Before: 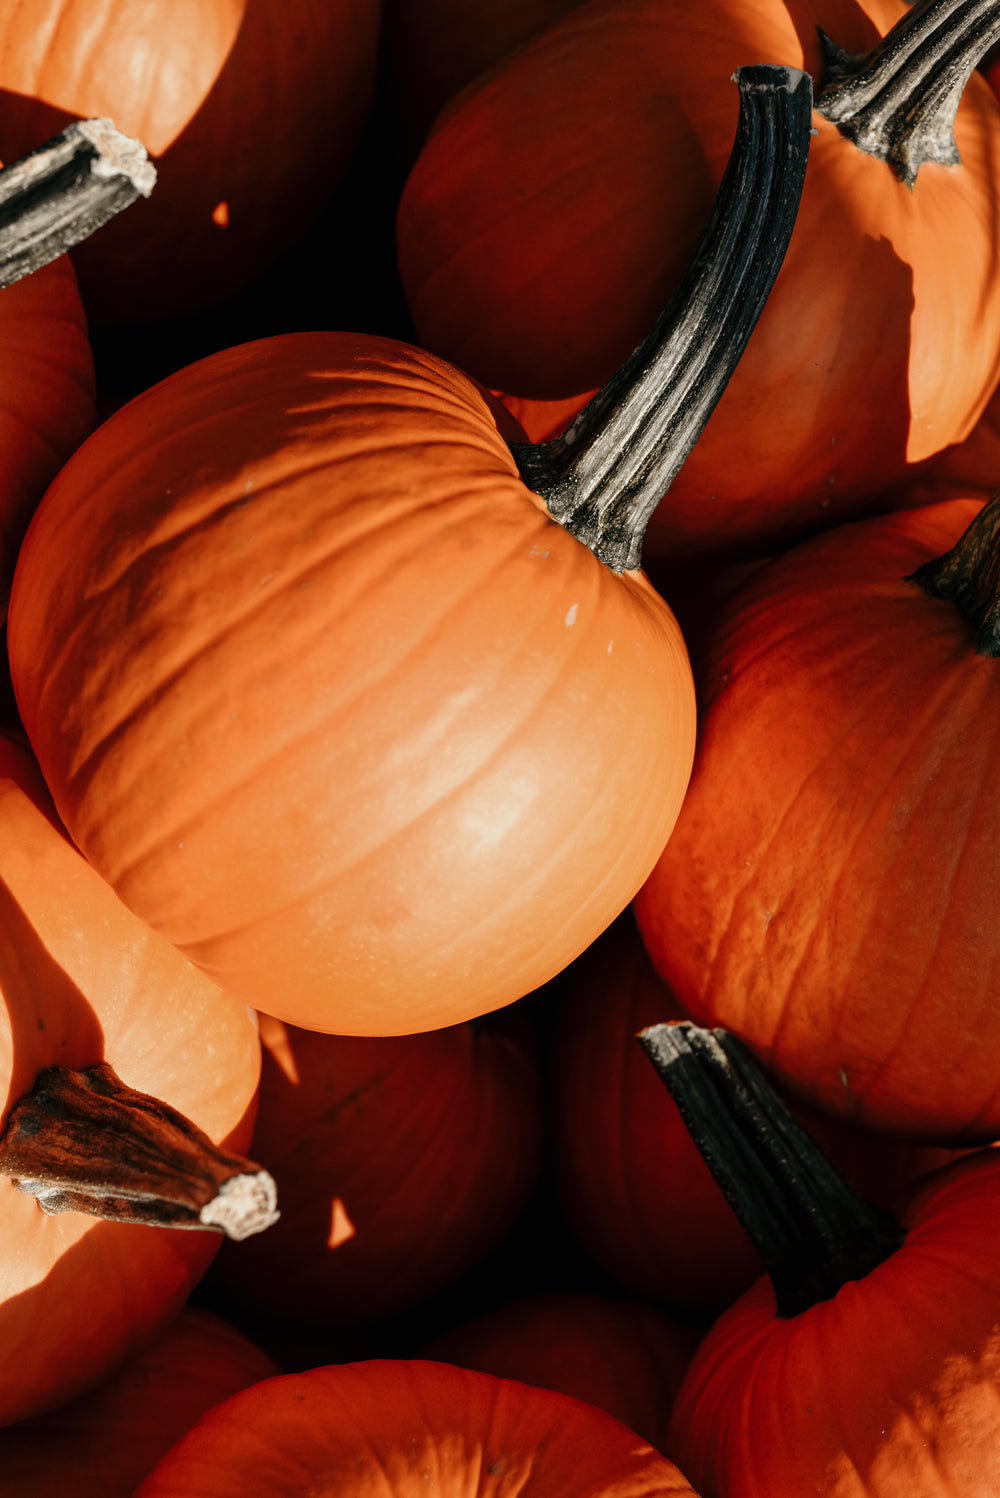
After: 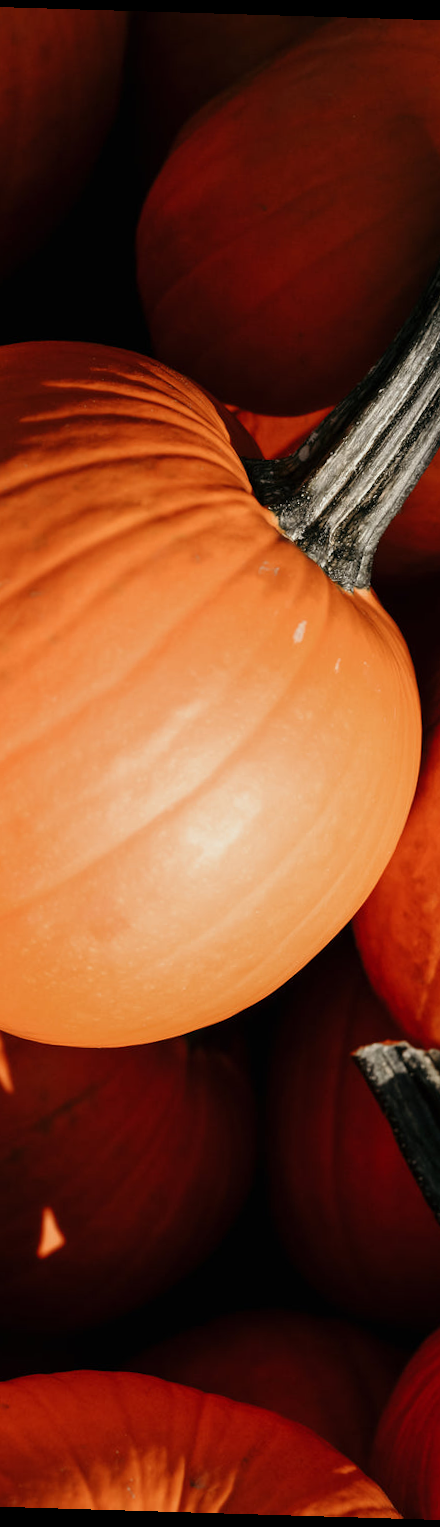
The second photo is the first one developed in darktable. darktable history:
crop: left 28.583%, right 29.231%
rotate and perspective: rotation 1.72°, automatic cropping off
